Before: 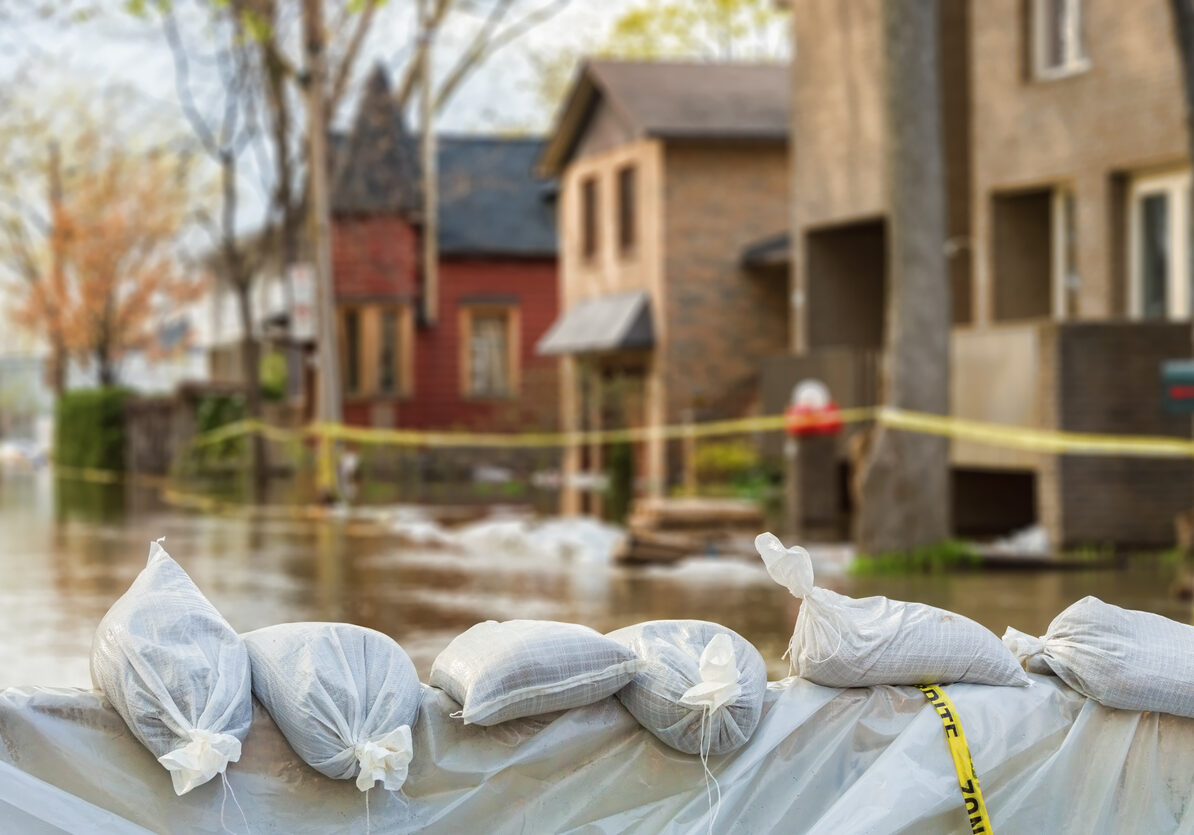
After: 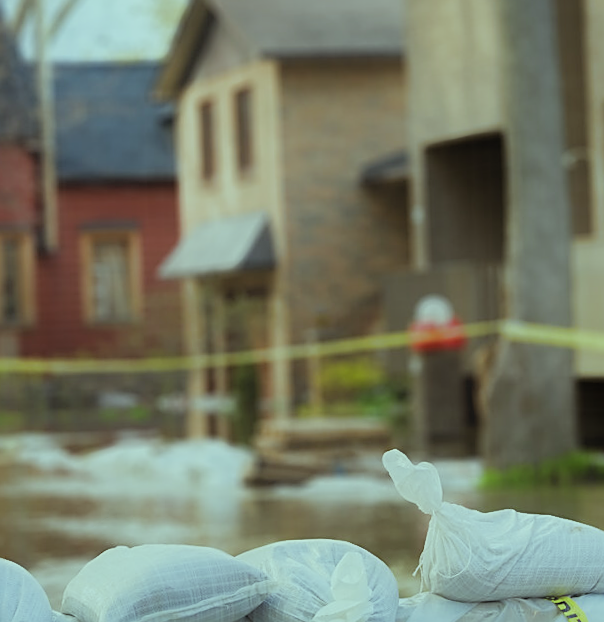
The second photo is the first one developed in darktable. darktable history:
crop: left 32.075%, top 10.976%, right 18.355%, bottom 17.596%
rotate and perspective: rotation -1.77°, lens shift (horizontal) 0.004, automatic cropping off
contrast equalizer: octaves 7, y [[0.6 ×6], [0.55 ×6], [0 ×6], [0 ×6], [0 ×6]], mix -1
filmic rgb: white relative exposure 3.9 EV, hardness 4.26
color balance: mode lift, gamma, gain (sRGB), lift [0.997, 0.979, 1.021, 1.011], gamma [1, 1.084, 0.916, 0.998], gain [1, 0.87, 1.13, 1.101], contrast 4.55%, contrast fulcrum 38.24%, output saturation 104.09%
sharpen: on, module defaults
shadows and highlights: shadows 60, soften with gaussian
